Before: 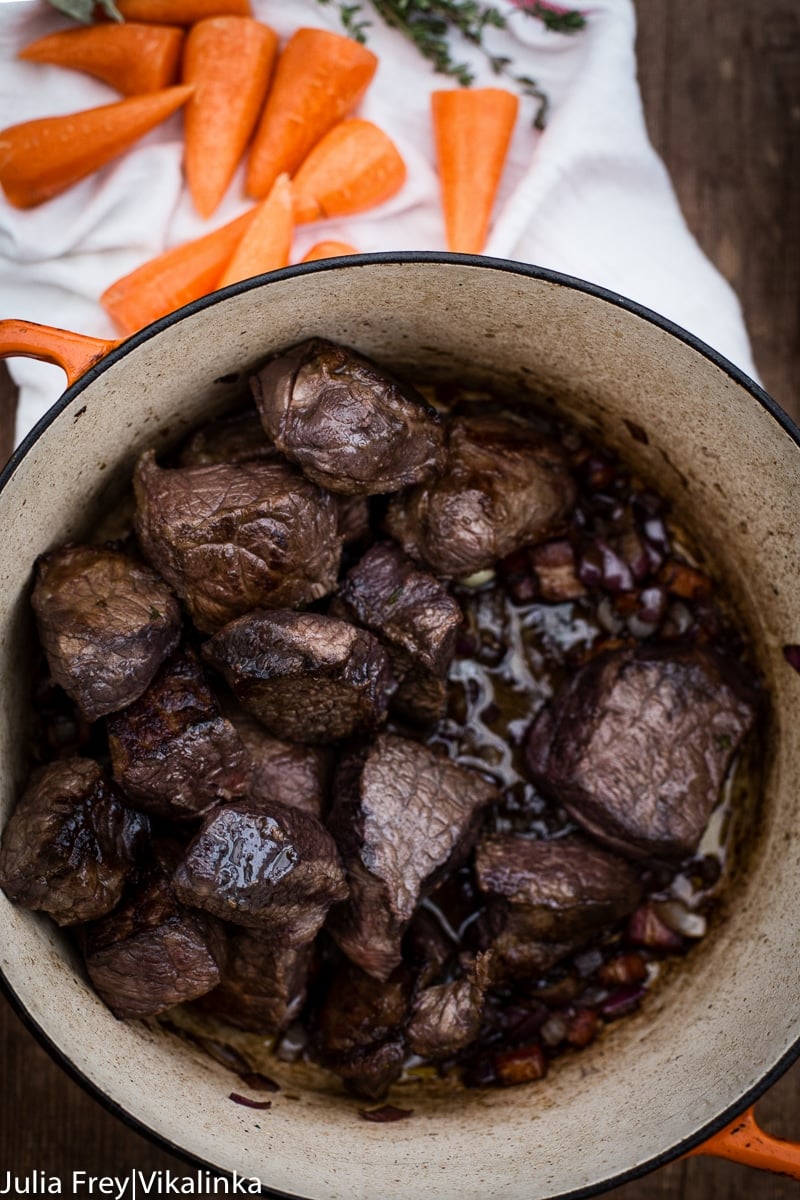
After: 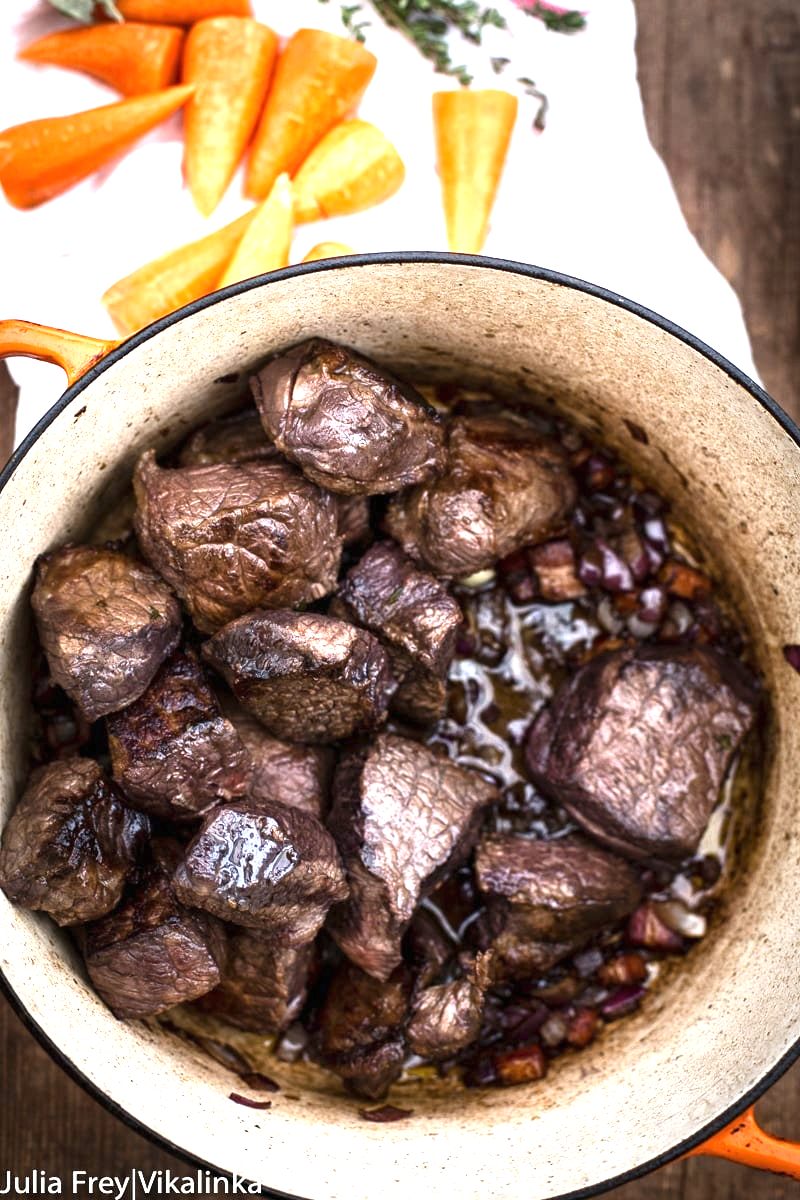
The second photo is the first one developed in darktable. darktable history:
exposure: black level correction 0, exposure 1.606 EV, compensate highlight preservation false
